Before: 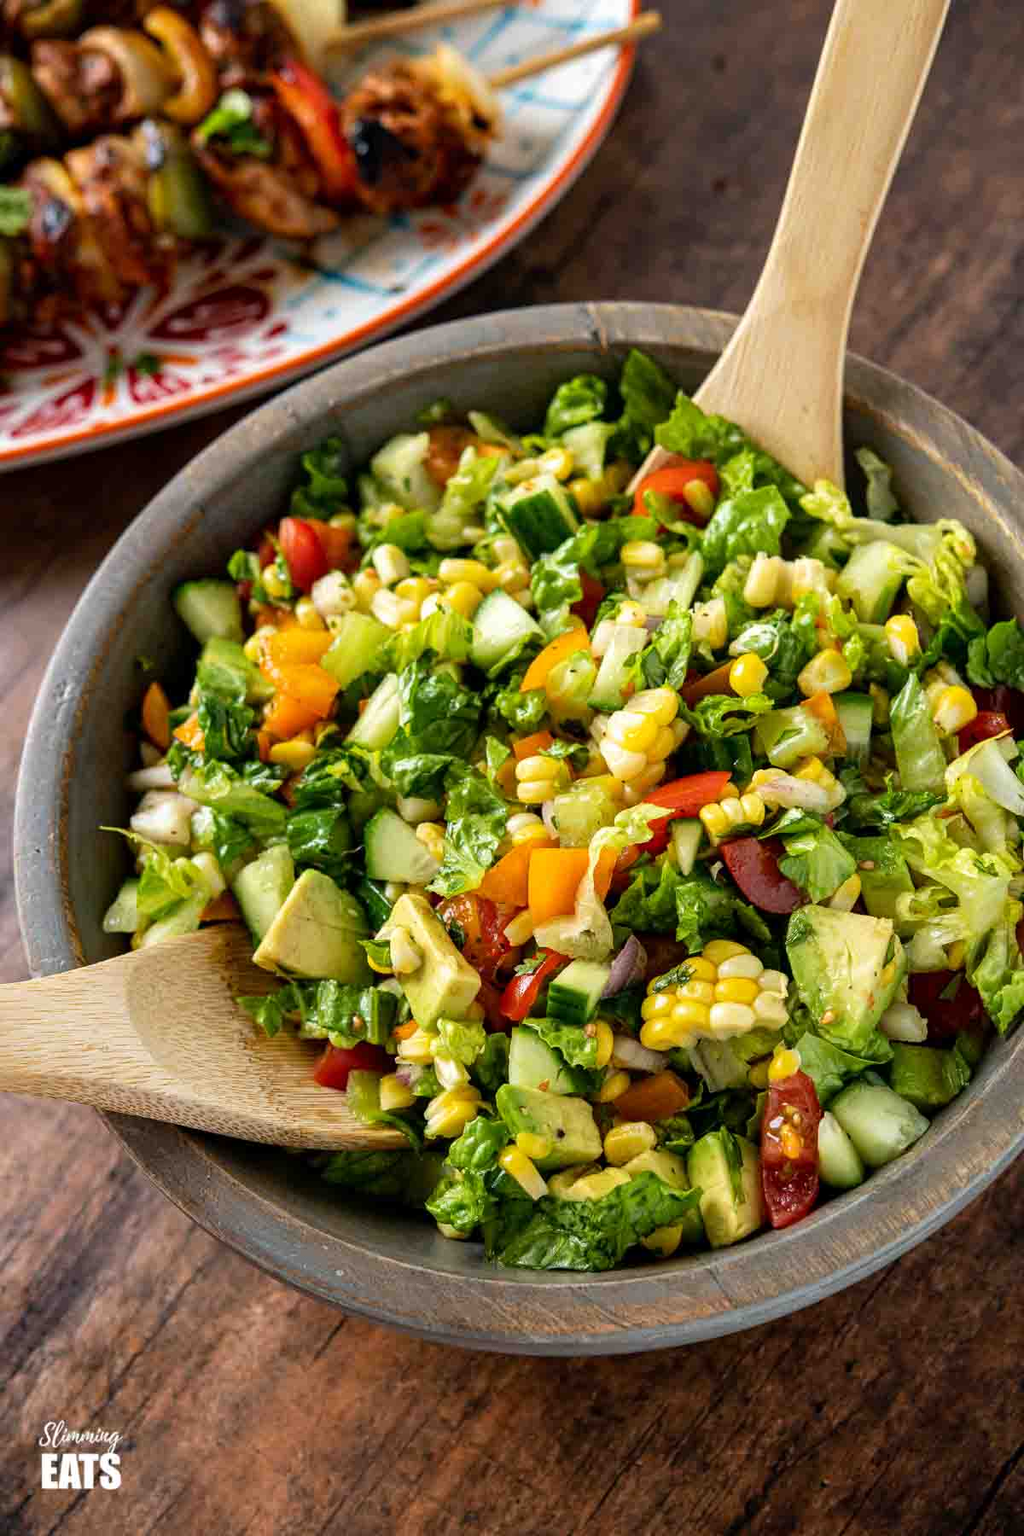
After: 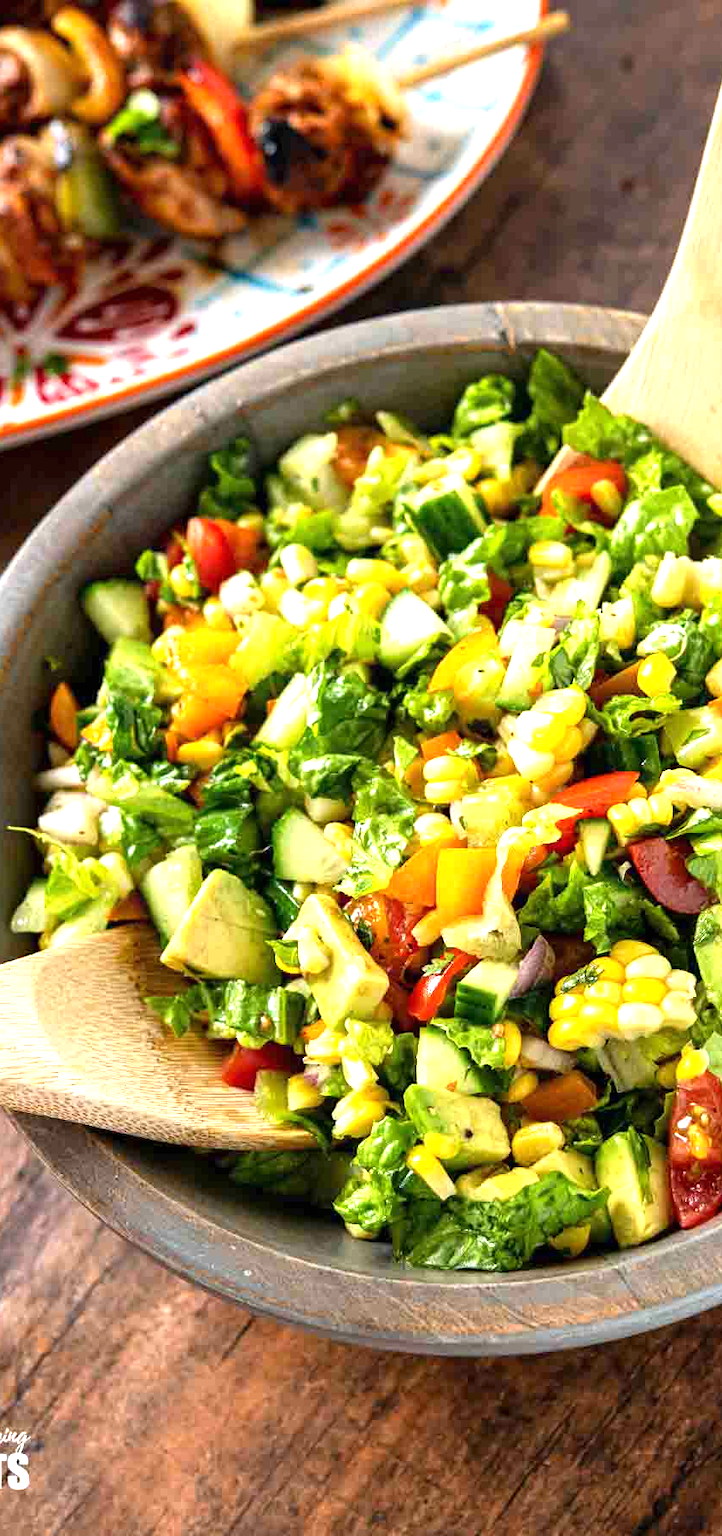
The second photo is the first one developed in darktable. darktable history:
crop and rotate: left 9.047%, right 20.307%
exposure: black level correction 0, exposure 1 EV, compensate exposure bias true, compensate highlight preservation false
